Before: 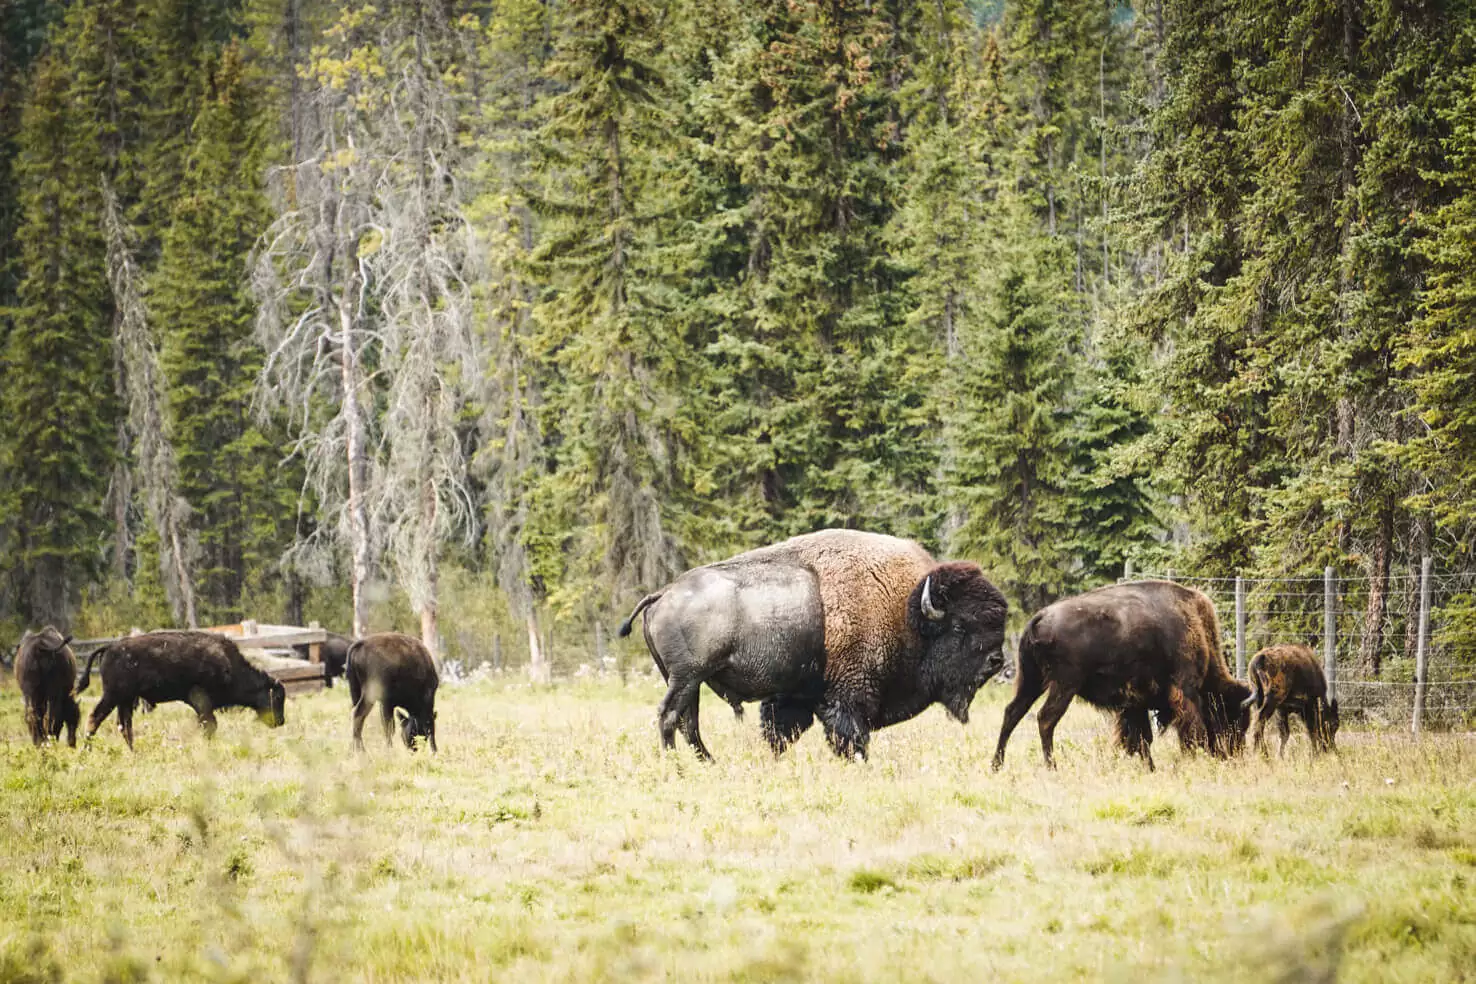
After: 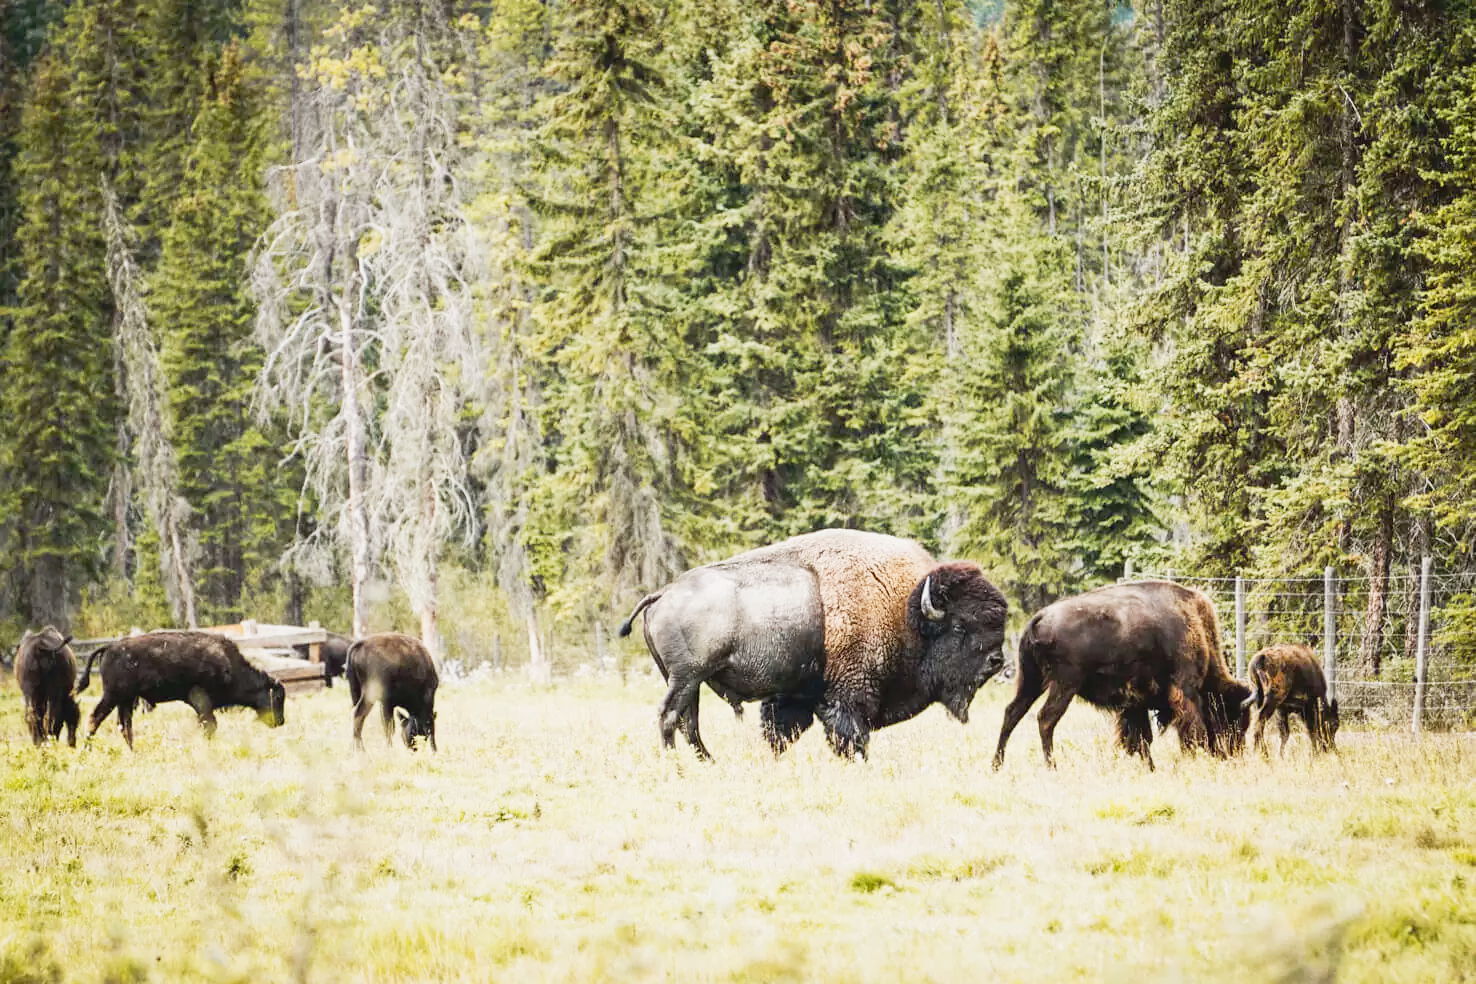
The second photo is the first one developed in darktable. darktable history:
tone curve: curves: ch0 [(0, 0.005) (0.103, 0.097) (0.18, 0.22) (0.4, 0.485) (0.5, 0.612) (0.668, 0.787) (0.823, 0.894) (1, 0.971)]; ch1 [(0, 0) (0.172, 0.123) (0.324, 0.253) (0.396, 0.388) (0.478, 0.461) (0.499, 0.498) (0.522, 0.528) (0.618, 0.649) (0.753, 0.821) (1, 1)]; ch2 [(0, 0) (0.411, 0.424) (0.496, 0.501) (0.515, 0.514) (0.555, 0.585) (0.641, 0.69) (1, 1)], preserve colors none
